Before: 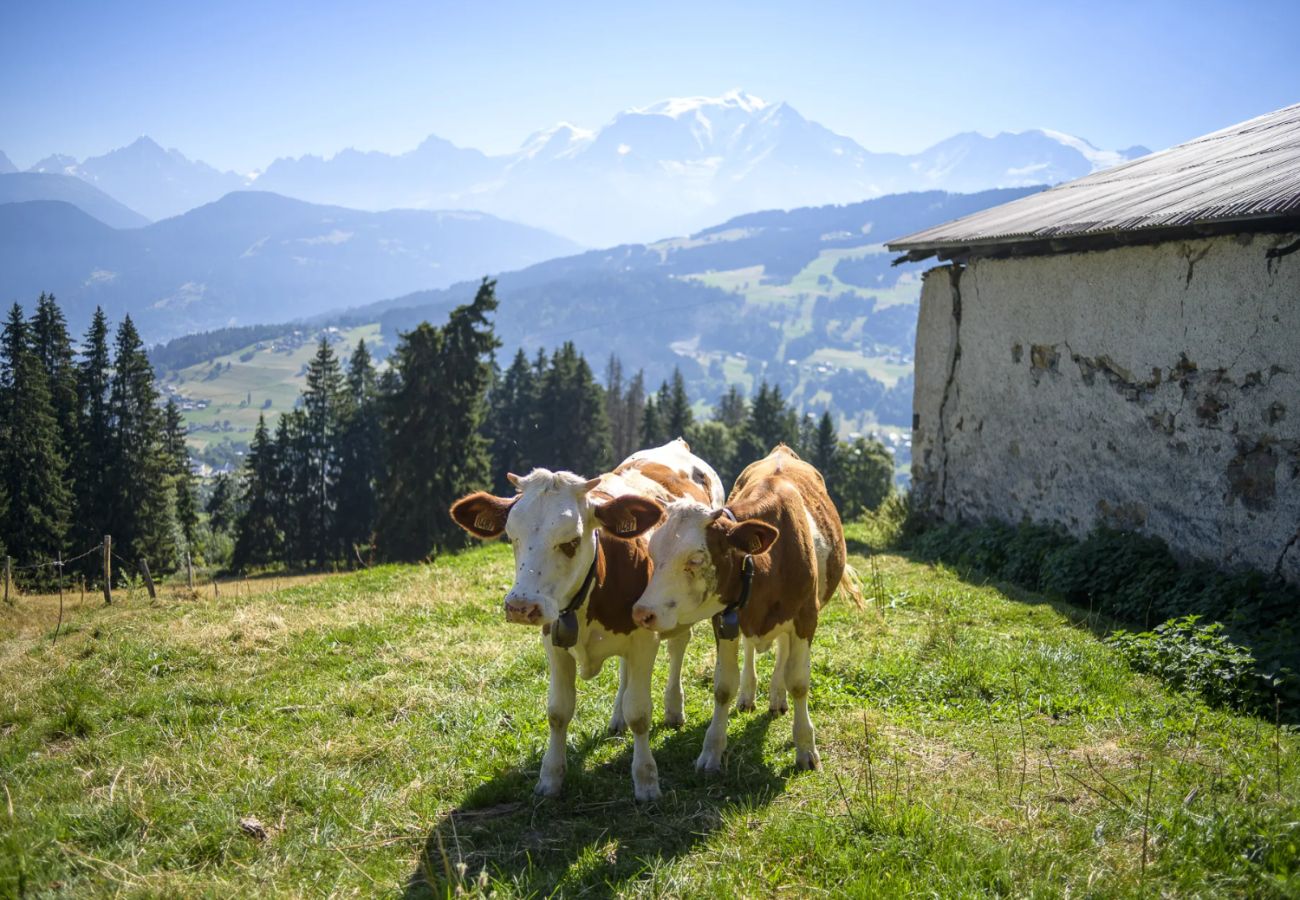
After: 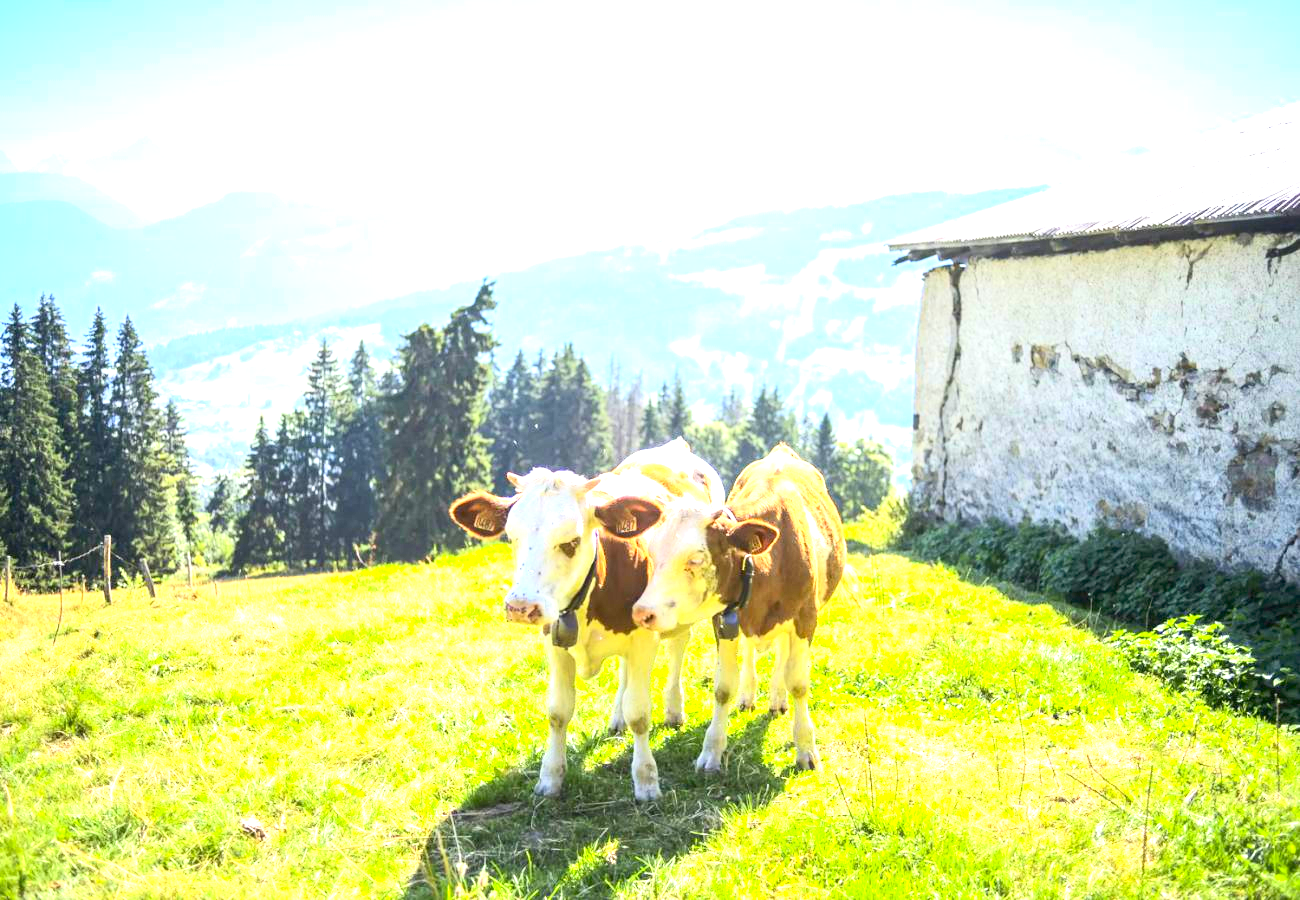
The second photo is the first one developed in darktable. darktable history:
exposure: exposure 2.207 EV, compensate highlight preservation false
contrast brightness saturation: contrast 0.2, brightness 0.16, saturation 0.22
